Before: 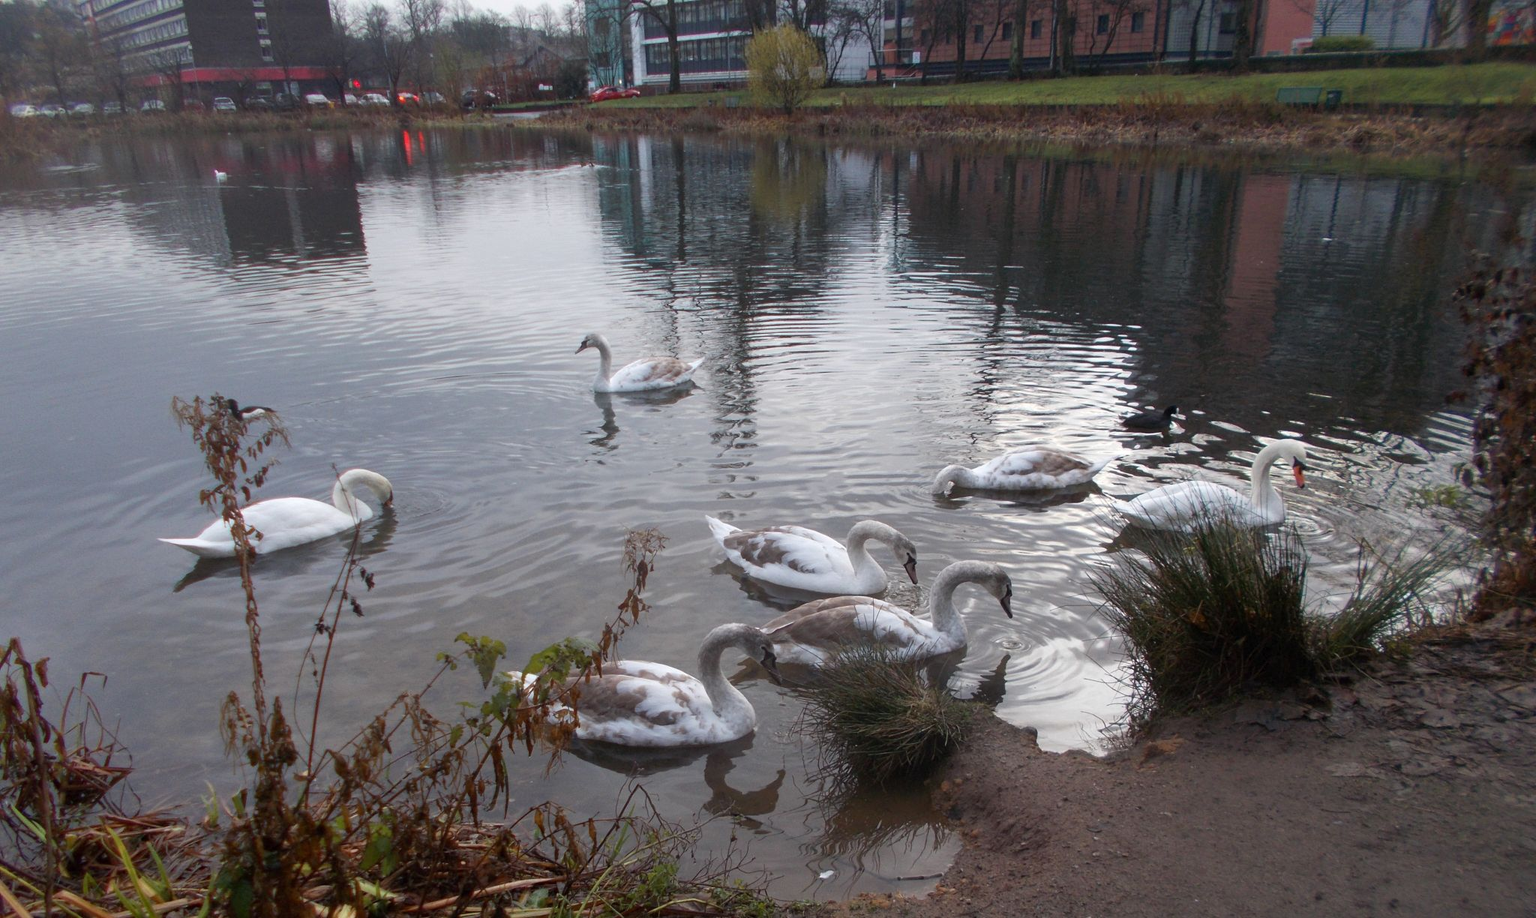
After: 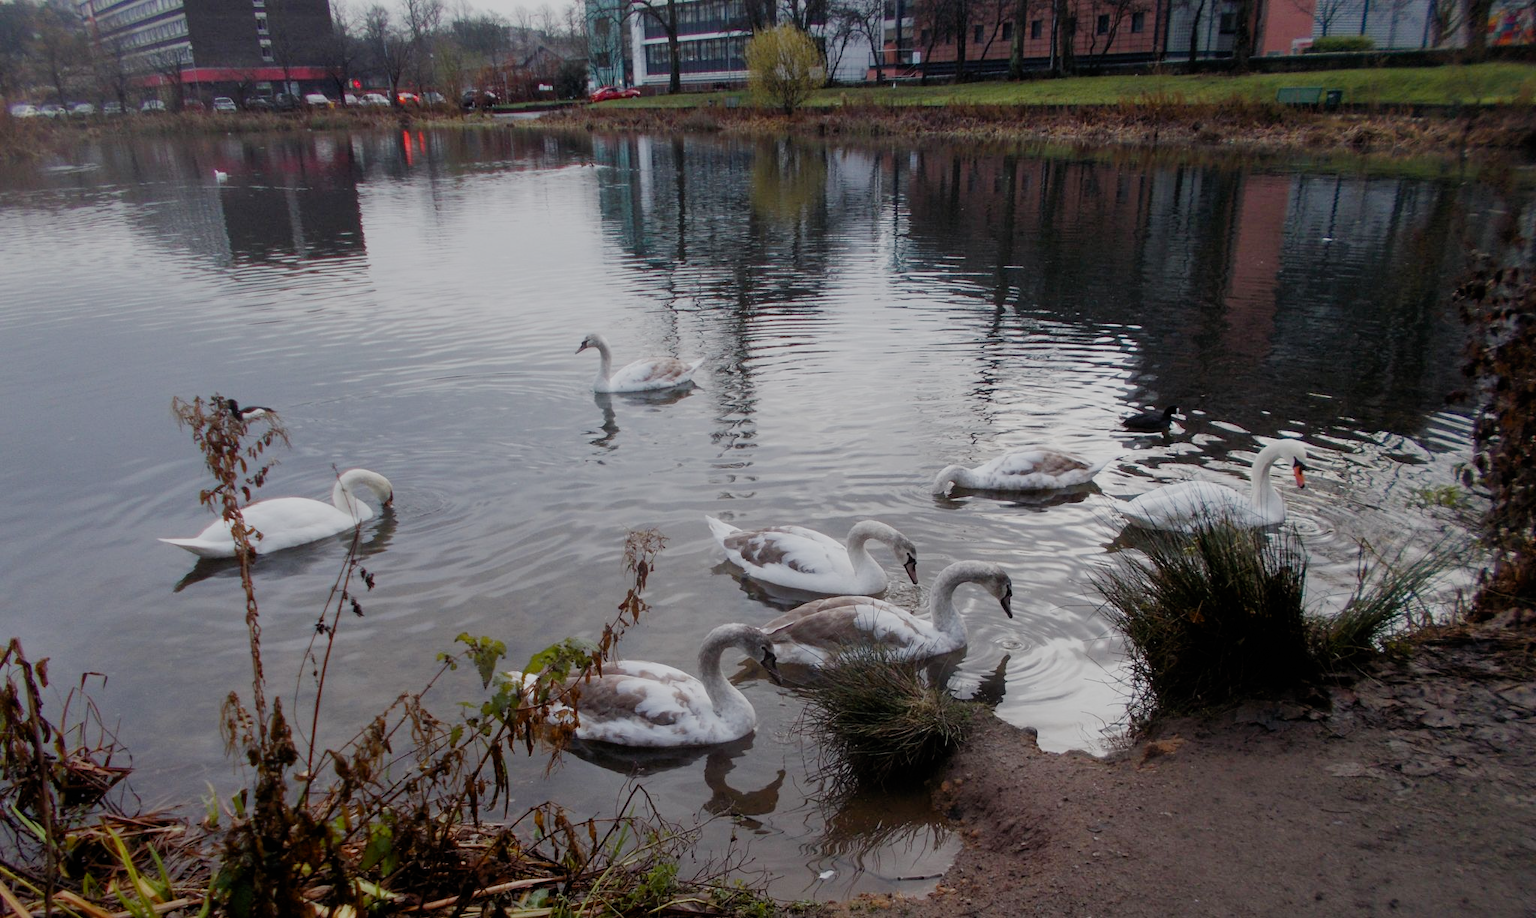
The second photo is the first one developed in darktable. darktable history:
filmic rgb: black relative exposure -6.87 EV, white relative exposure 5.93 EV, hardness 2.68, add noise in highlights 0, preserve chrominance no, color science v4 (2020)
